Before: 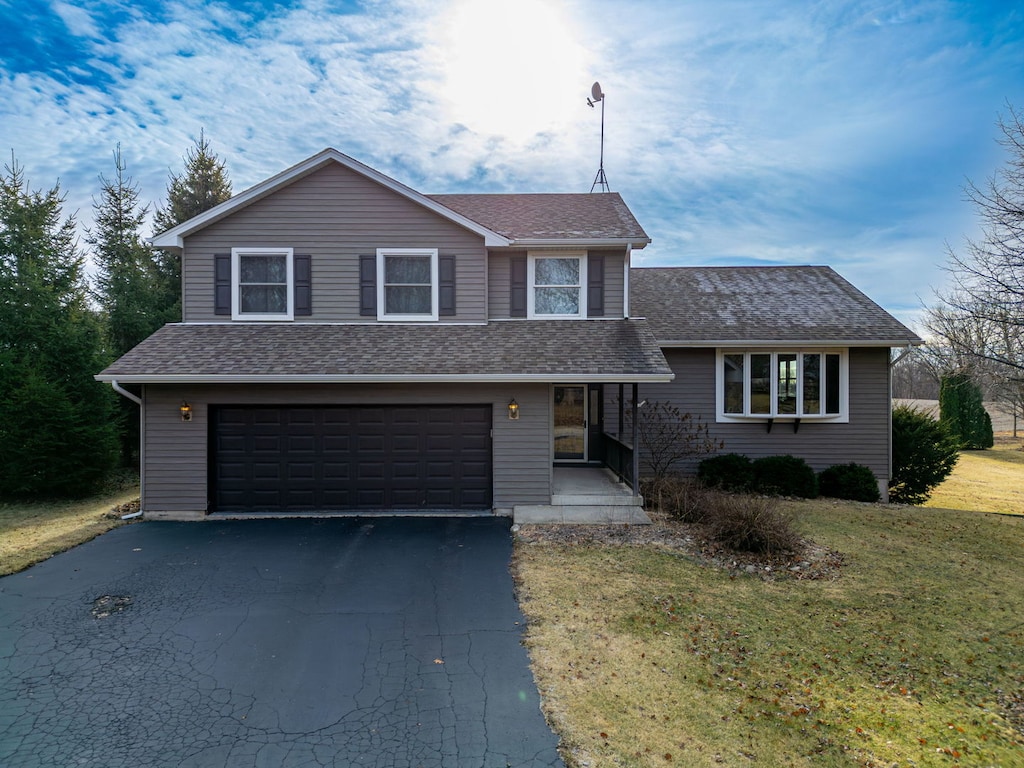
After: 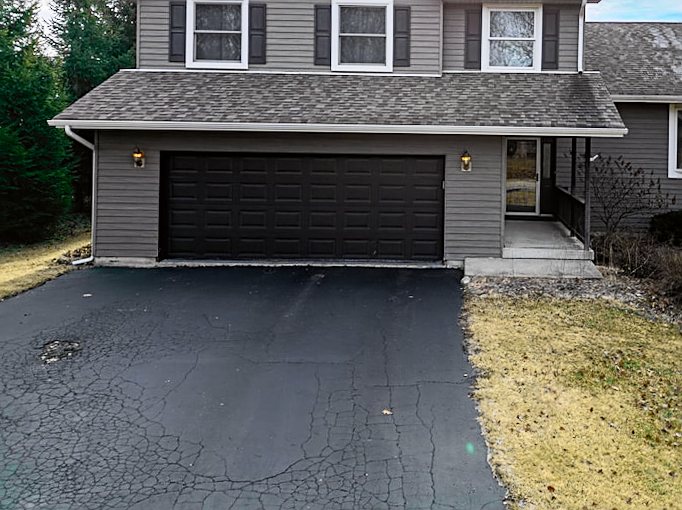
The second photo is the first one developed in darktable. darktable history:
tone curve: curves: ch0 [(0, 0) (0.055, 0.05) (0.258, 0.287) (0.434, 0.526) (0.517, 0.648) (0.745, 0.874) (1, 1)]; ch1 [(0, 0) (0.346, 0.307) (0.418, 0.383) (0.46, 0.439) (0.482, 0.493) (0.502, 0.503) (0.517, 0.514) (0.55, 0.561) (0.588, 0.603) (0.646, 0.688) (1, 1)]; ch2 [(0, 0) (0.346, 0.34) (0.431, 0.45) (0.485, 0.499) (0.5, 0.503) (0.527, 0.525) (0.545, 0.562) (0.679, 0.706) (1, 1)], color space Lab, independent channels, preserve colors none
crop and rotate: angle -0.972°, left 3.66%, top 31.995%, right 28.235%
sharpen: on, module defaults
